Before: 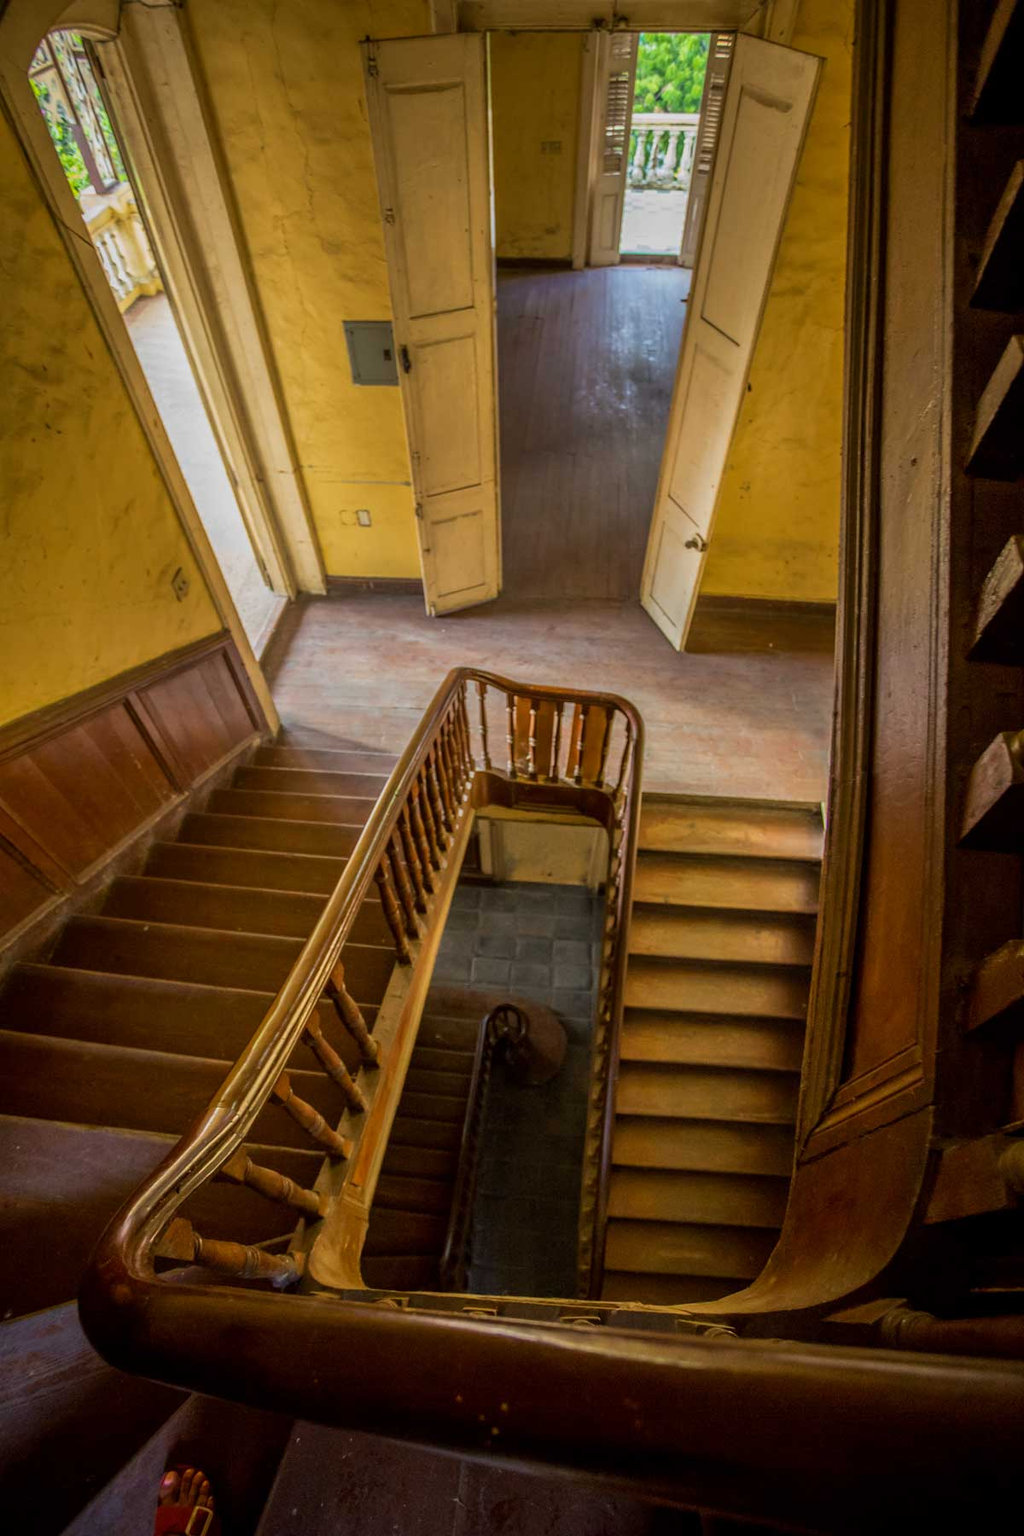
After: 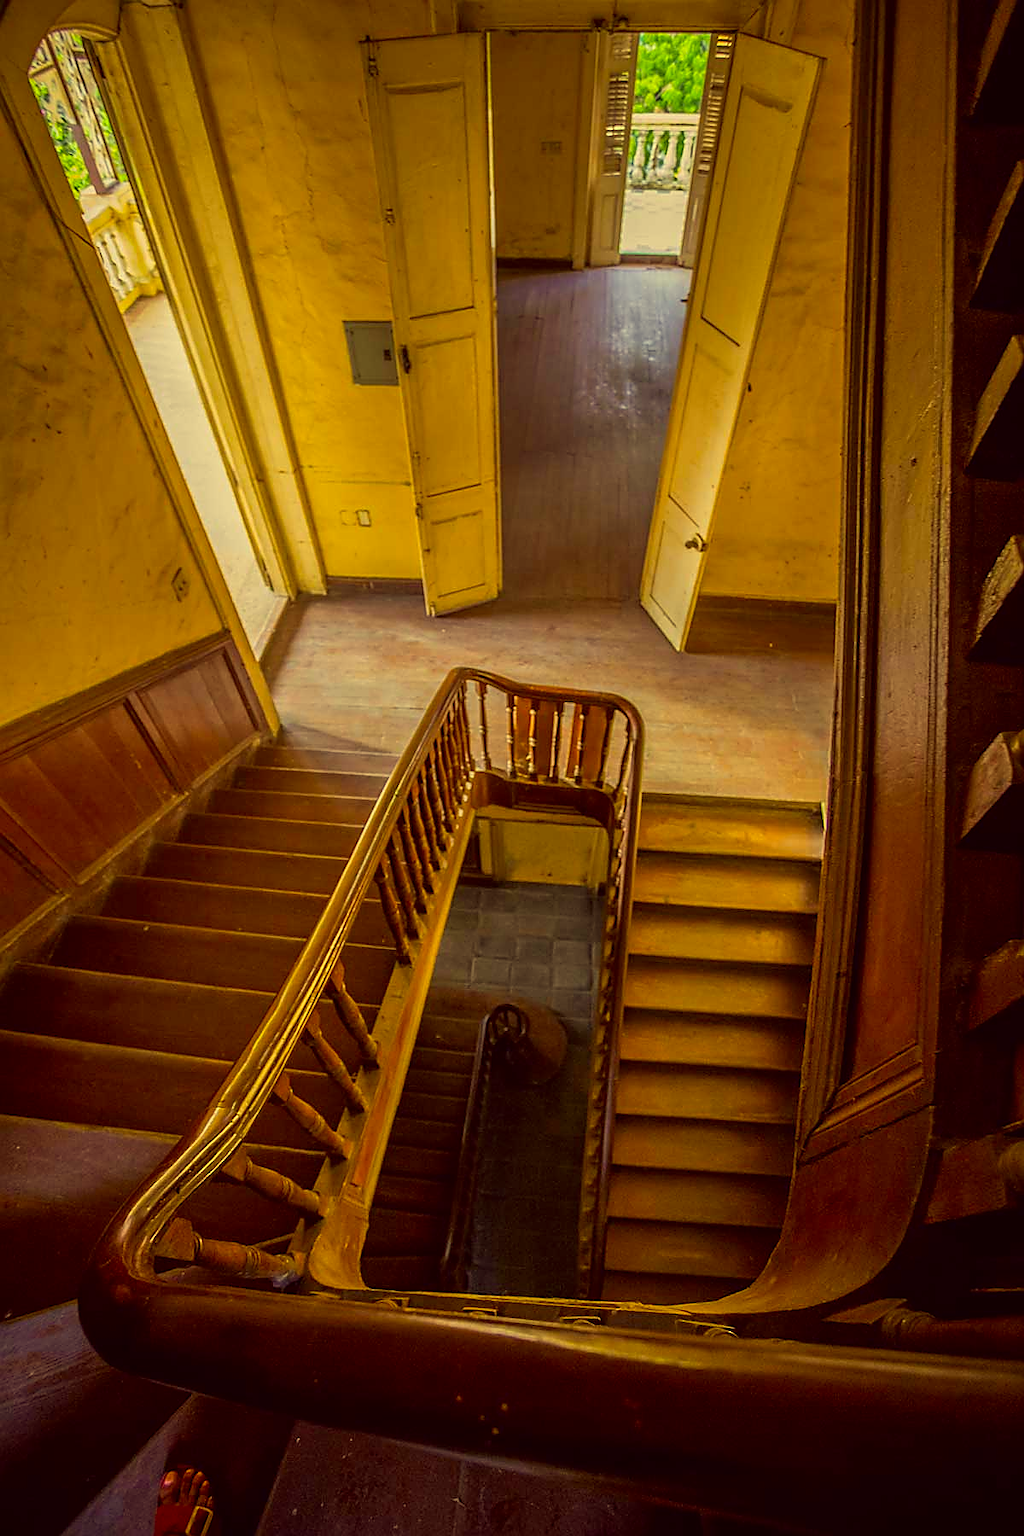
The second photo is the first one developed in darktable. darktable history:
color correction: highlights a* -0.536, highlights b* 39.71, shadows a* 9.47, shadows b* -0.533
sharpen: radius 1.41, amount 1.238, threshold 0.709
contrast brightness saturation: saturation 0.124
